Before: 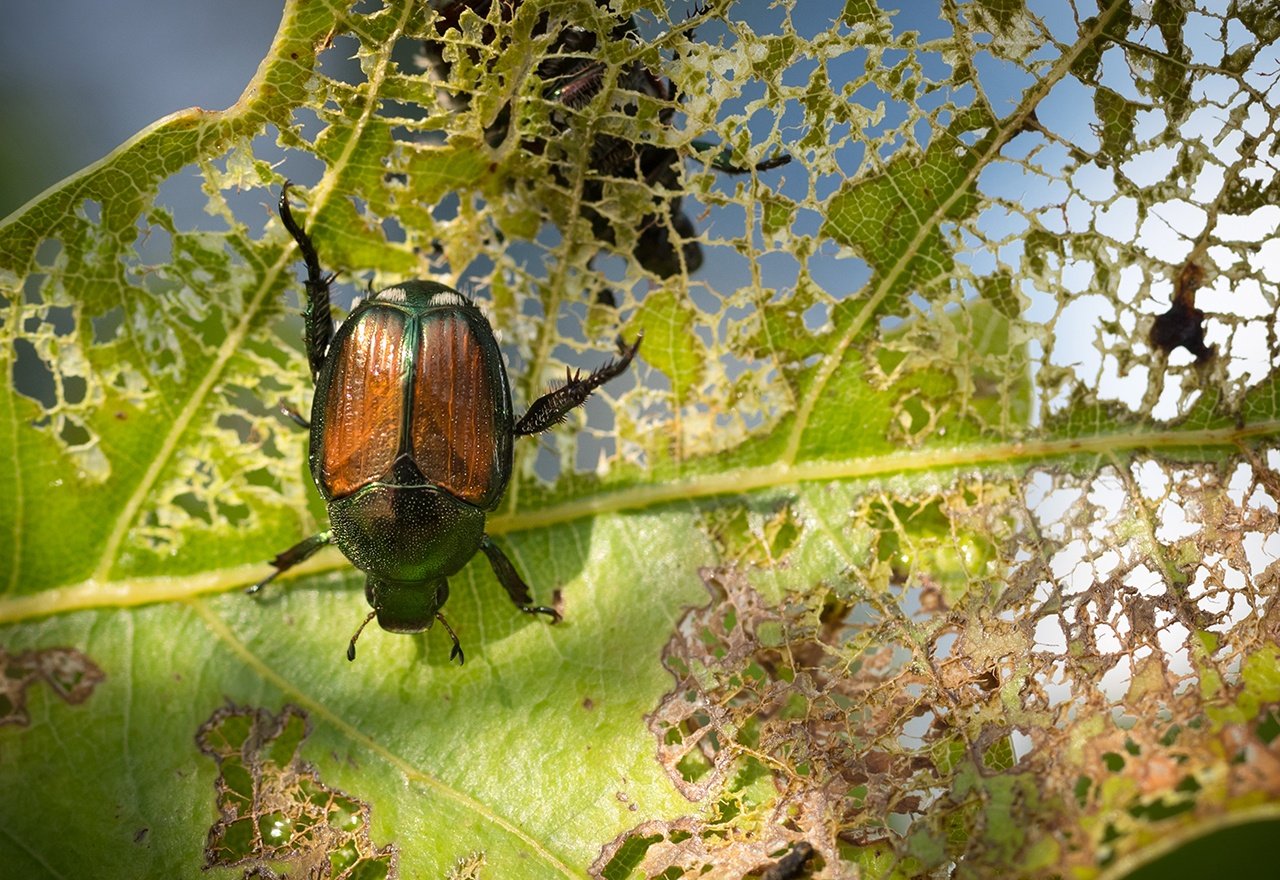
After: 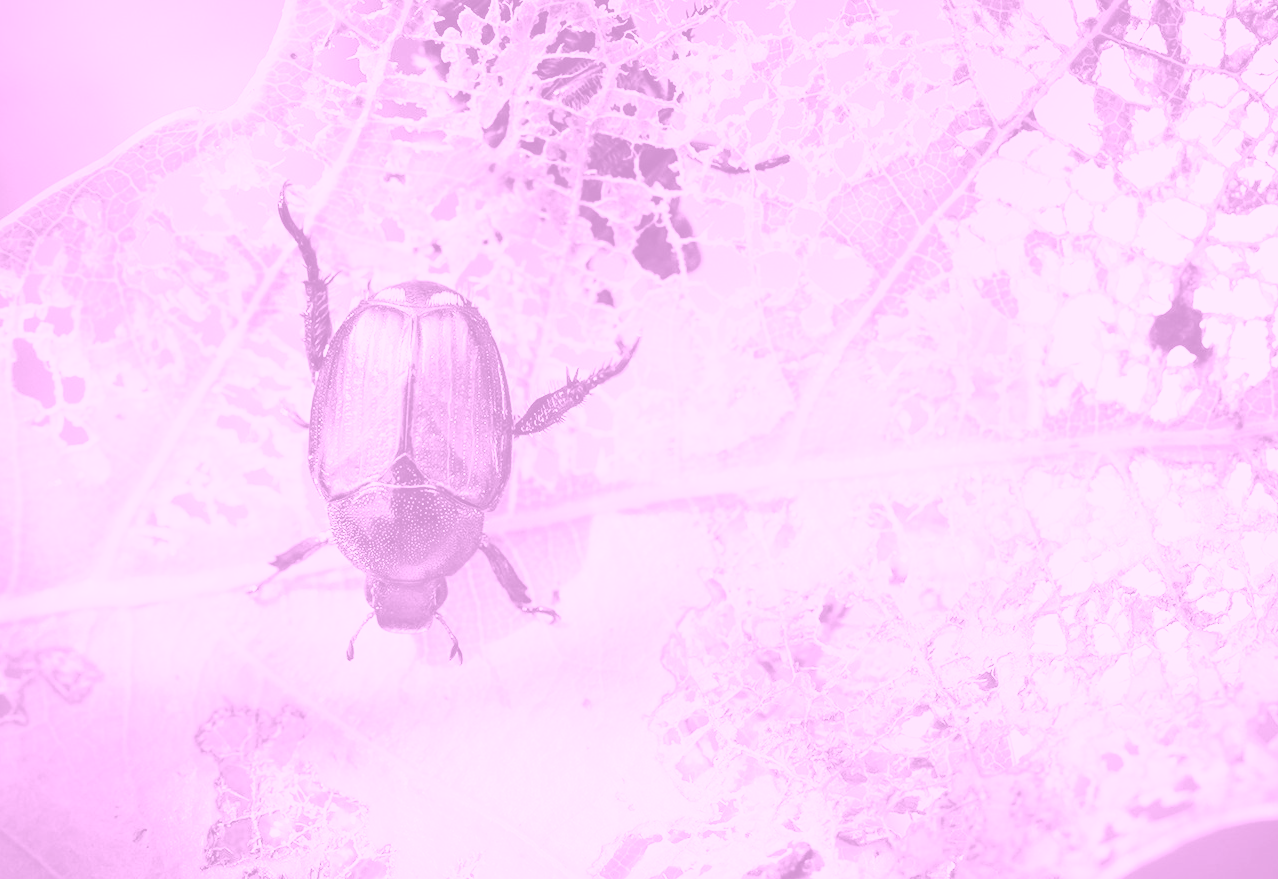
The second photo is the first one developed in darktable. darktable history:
colorize: hue 331.2°, saturation 75%, source mix 30.28%, lightness 70.52%, version 1
base curve: curves: ch0 [(0, 0) (0.028, 0.03) (0.121, 0.232) (0.46, 0.748) (0.859, 0.968) (1, 1)], preserve colors none
exposure: black level correction 0, exposure 0.9 EV, compensate highlight preservation false
crop and rotate: left 0.126%
